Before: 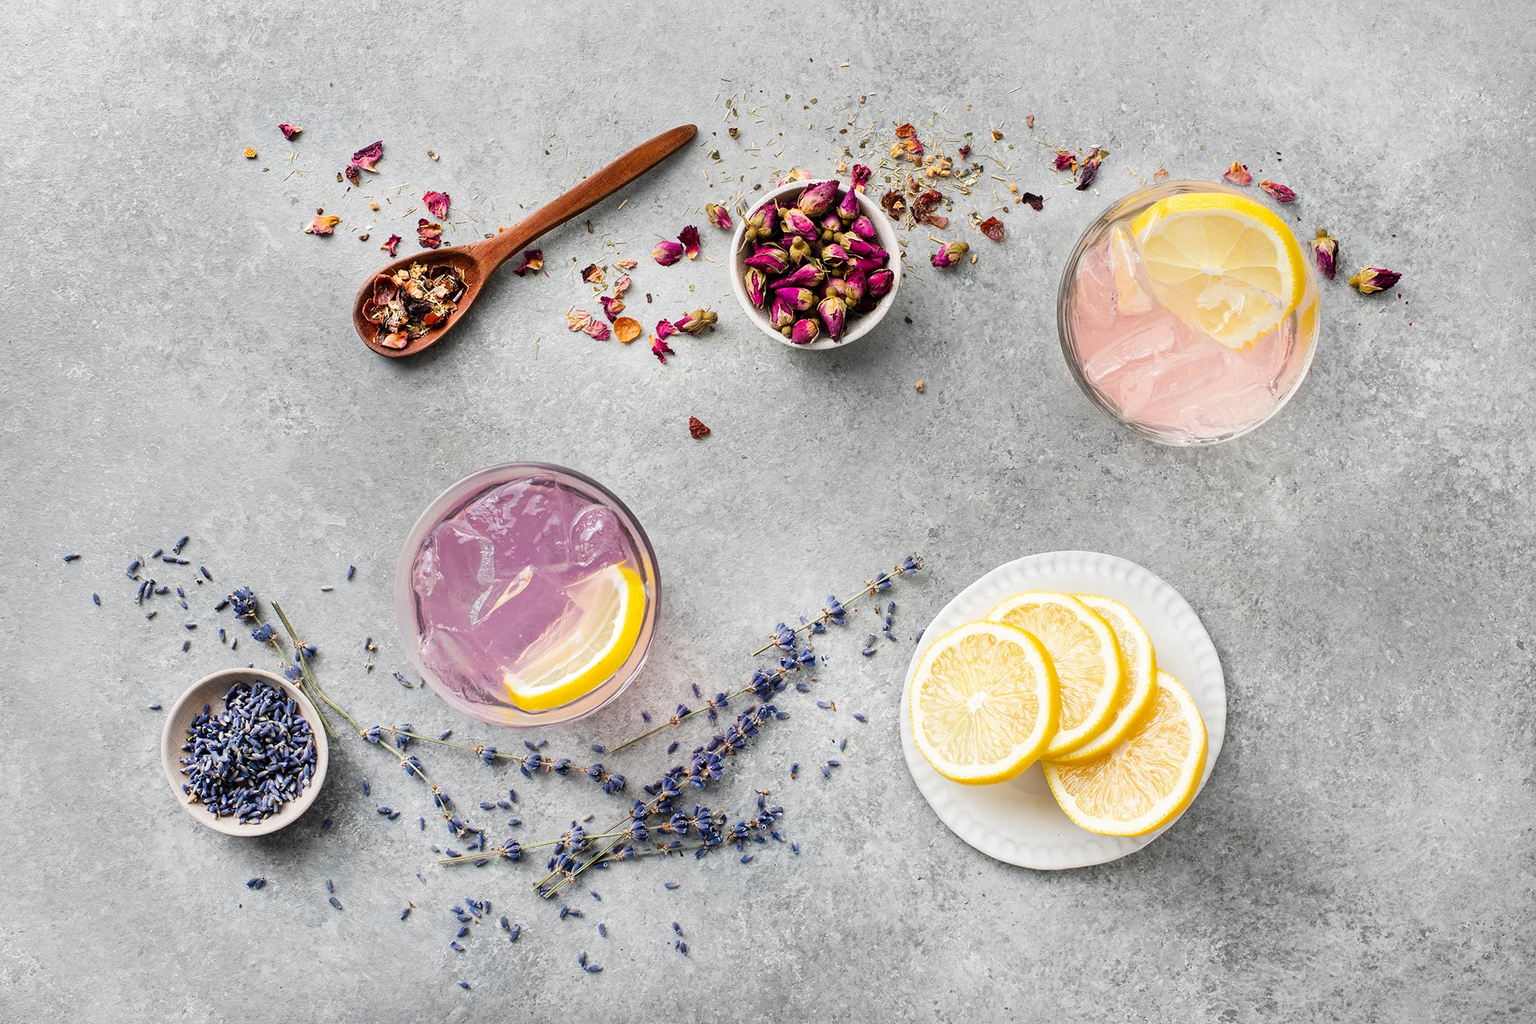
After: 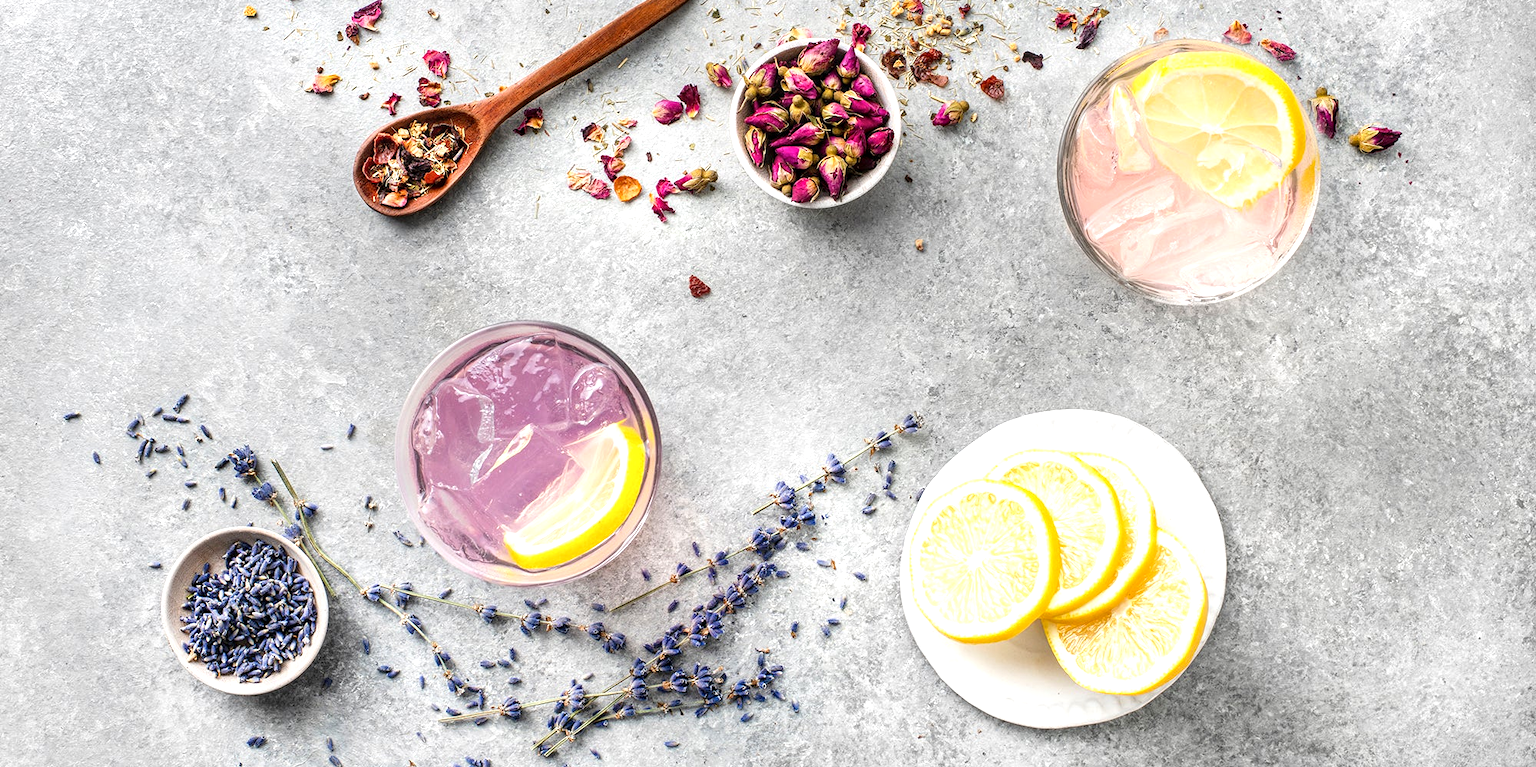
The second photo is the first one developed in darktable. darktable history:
exposure: black level correction 0.001, exposure 0.5 EV, compensate exposure bias true, compensate highlight preservation false
local contrast: on, module defaults
crop: top 13.819%, bottom 11.169%
